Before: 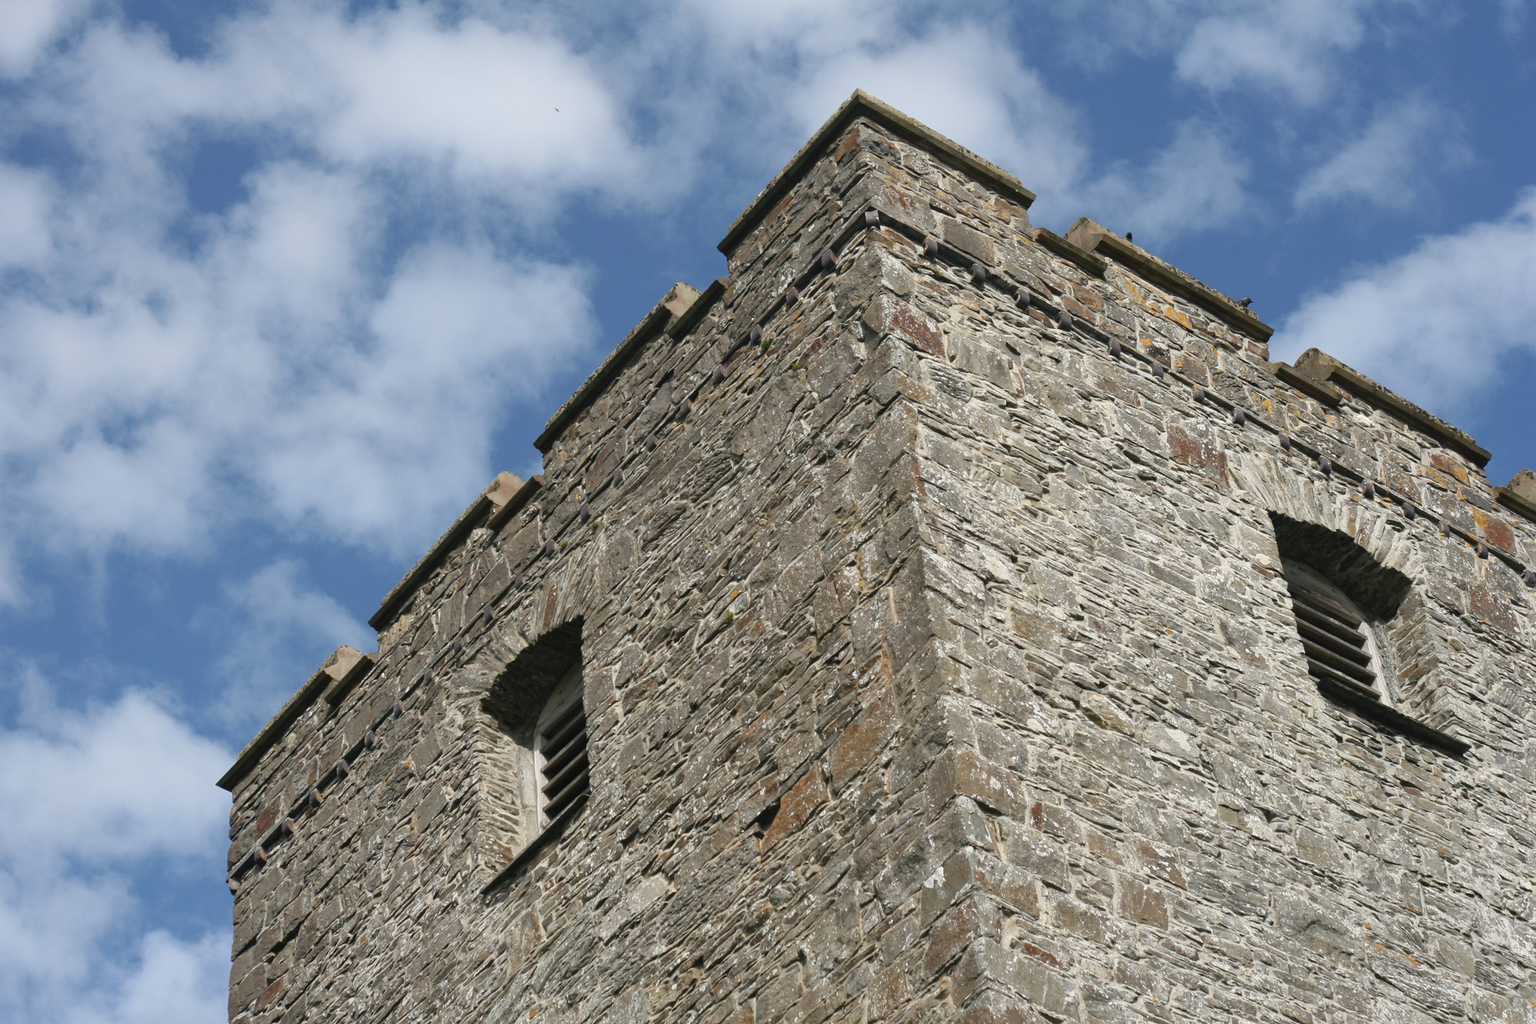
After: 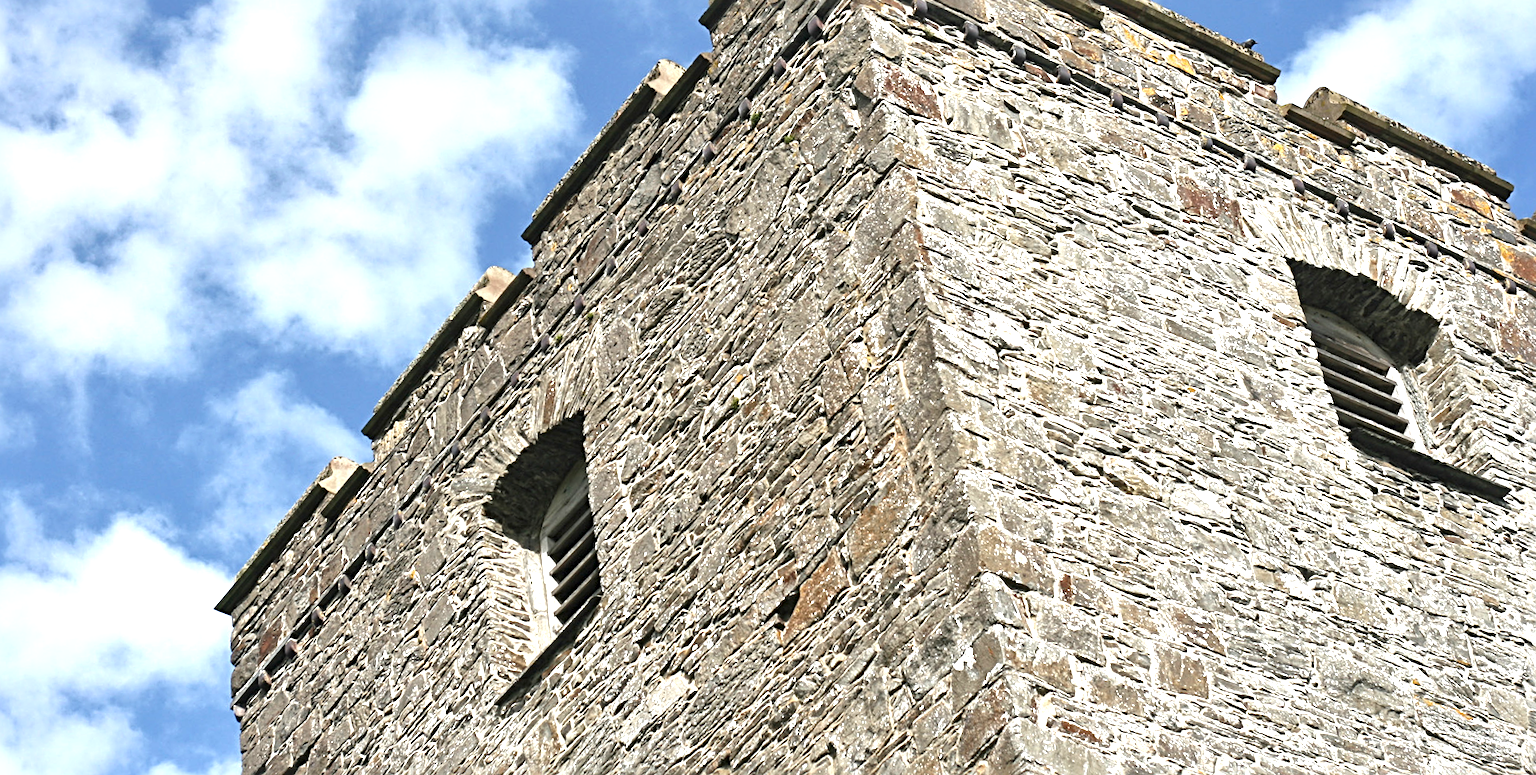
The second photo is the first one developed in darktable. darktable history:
sharpen: radius 4
crop and rotate: top 19.998%
rotate and perspective: rotation -3.52°, crop left 0.036, crop right 0.964, crop top 0.081, crop bottom 0.919
local contrast: mode bilateral grid, contrast 25, coarseness 60, detail 151%, midtone range 0.2
exposure: black level correction 0, exposure 1.1 EV, compensate highlight preservation false
